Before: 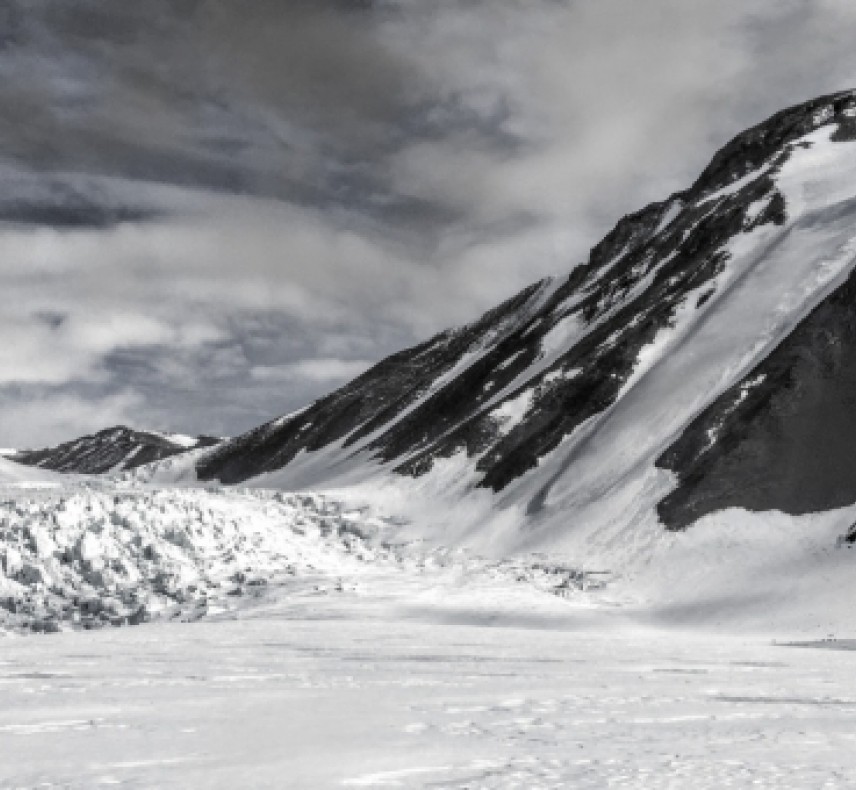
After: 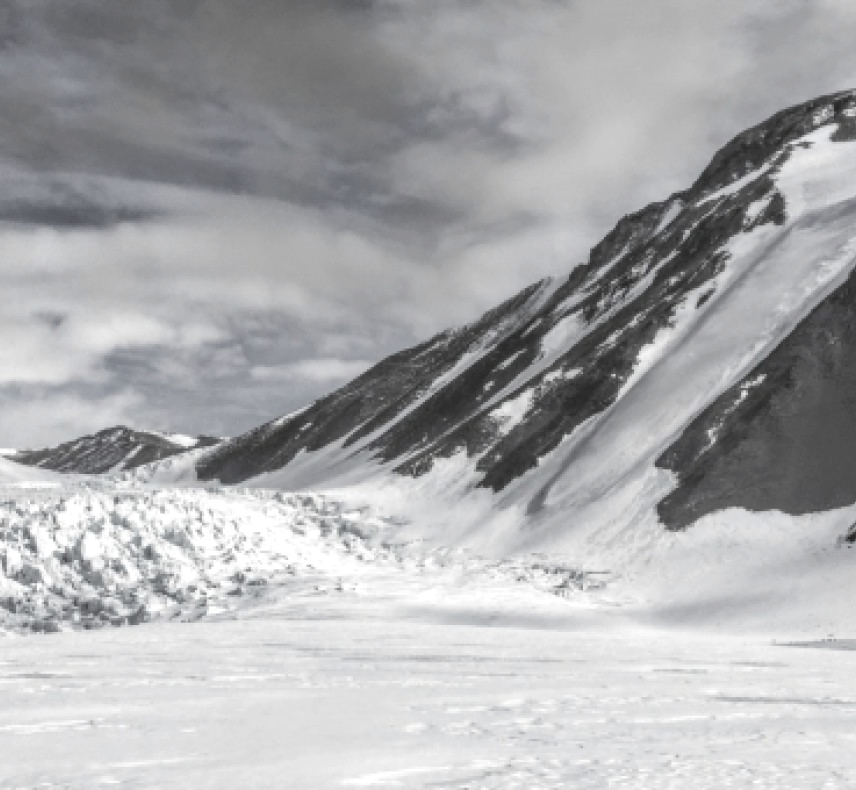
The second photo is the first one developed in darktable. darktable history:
levels: levels [0, 0.476, 0.951]
color balance rgb: perceptual saturation grading › global saturation -1%
contrast brightness saturation: contrast -0.26, saturation -0.43
exposure: black level correction 0, exposure 0.5 EV, compensate highlight preservation false
